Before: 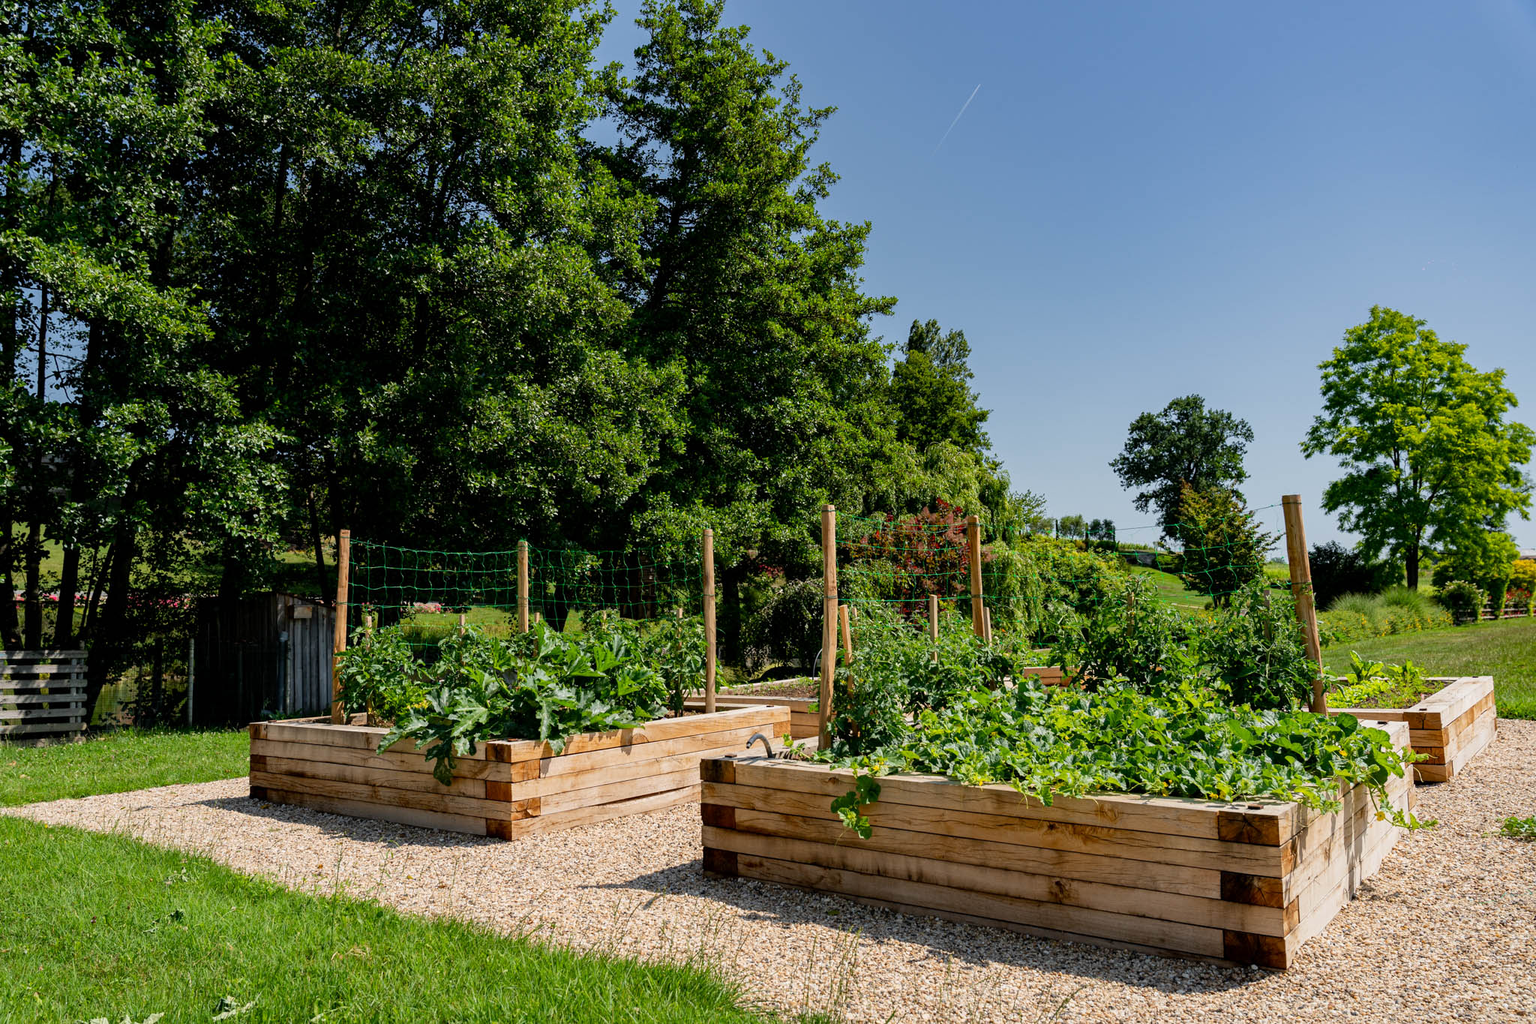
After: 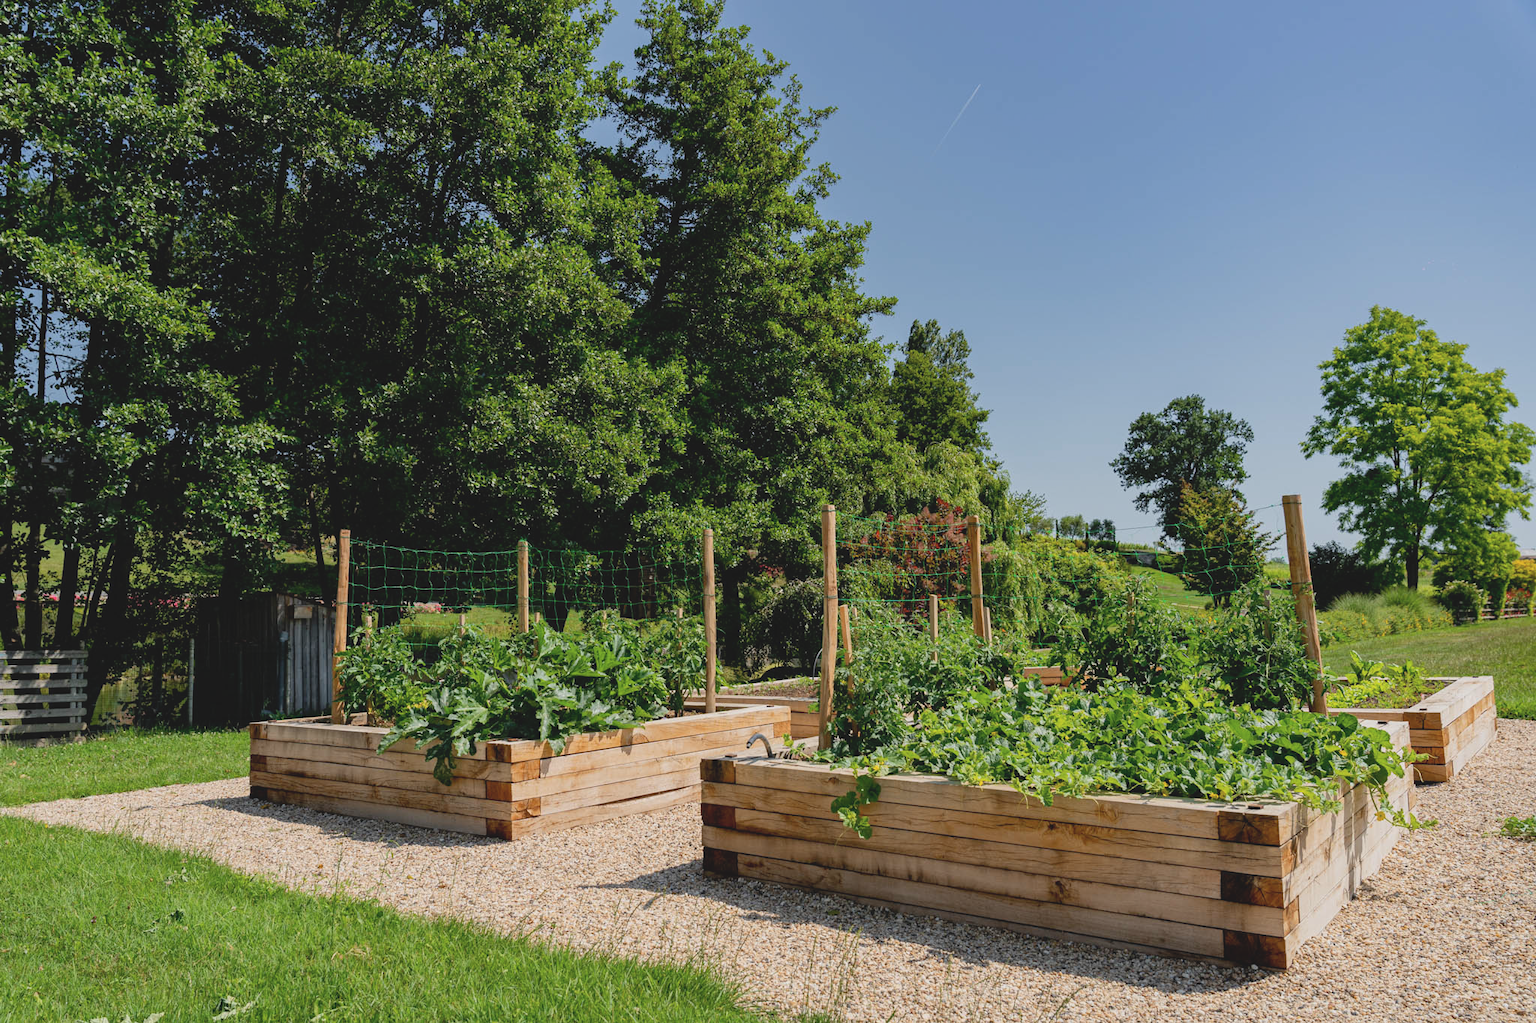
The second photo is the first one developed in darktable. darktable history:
tone equalizer: edges refinement/feathering 500, mask exposure compensation -1.57 EV, preserve details no
contrast brightness saturation: contrast -0.153, brightness 0.044, saturation -0.125
